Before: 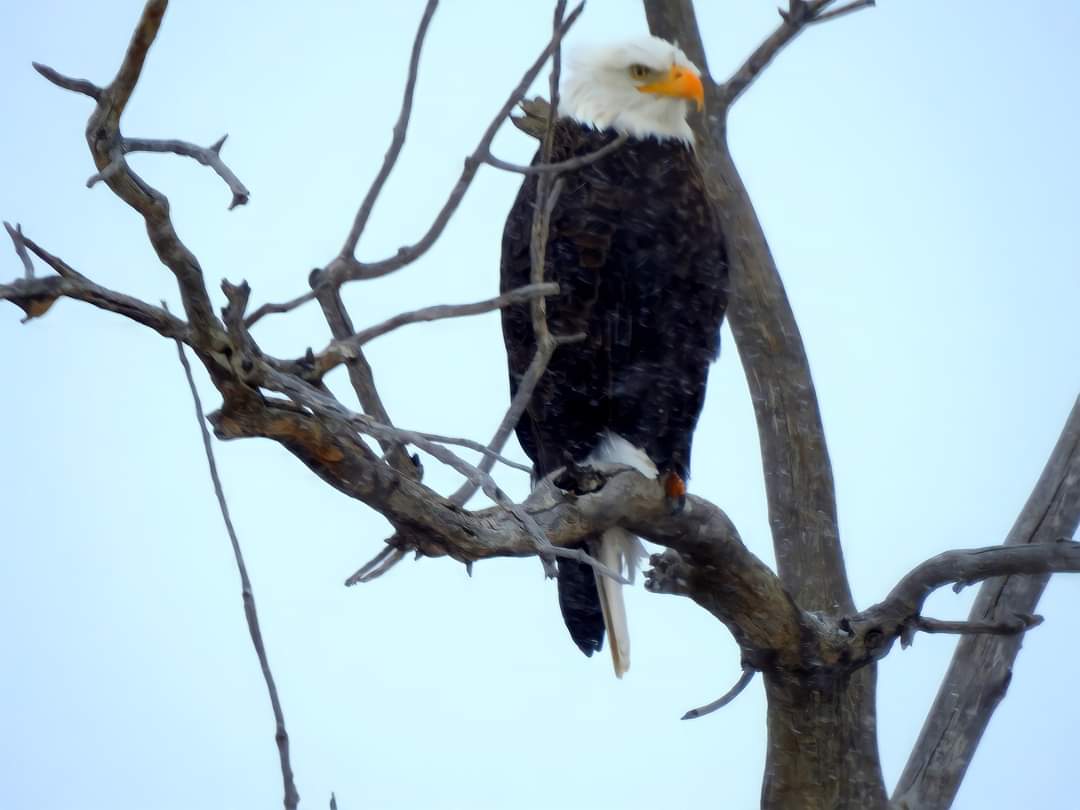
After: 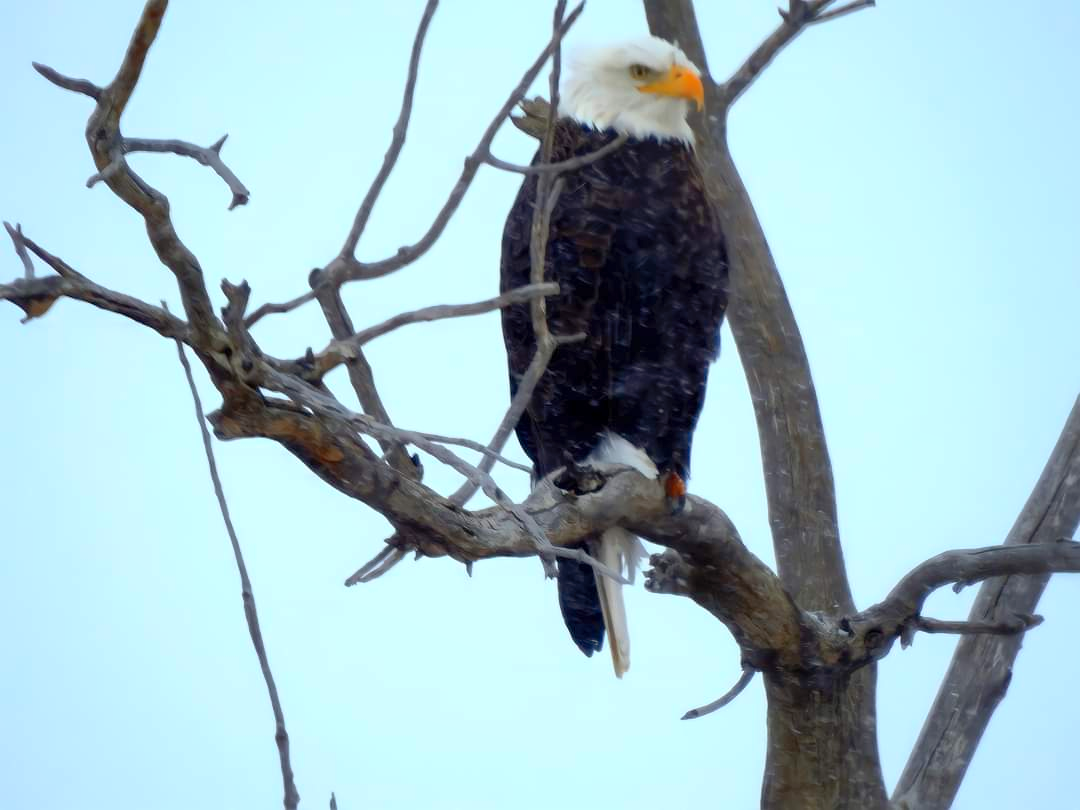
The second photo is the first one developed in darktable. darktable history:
contrast brightness saturation: contrast 0.24, brightness 0.09
shadows and highlights: on, module defaults
